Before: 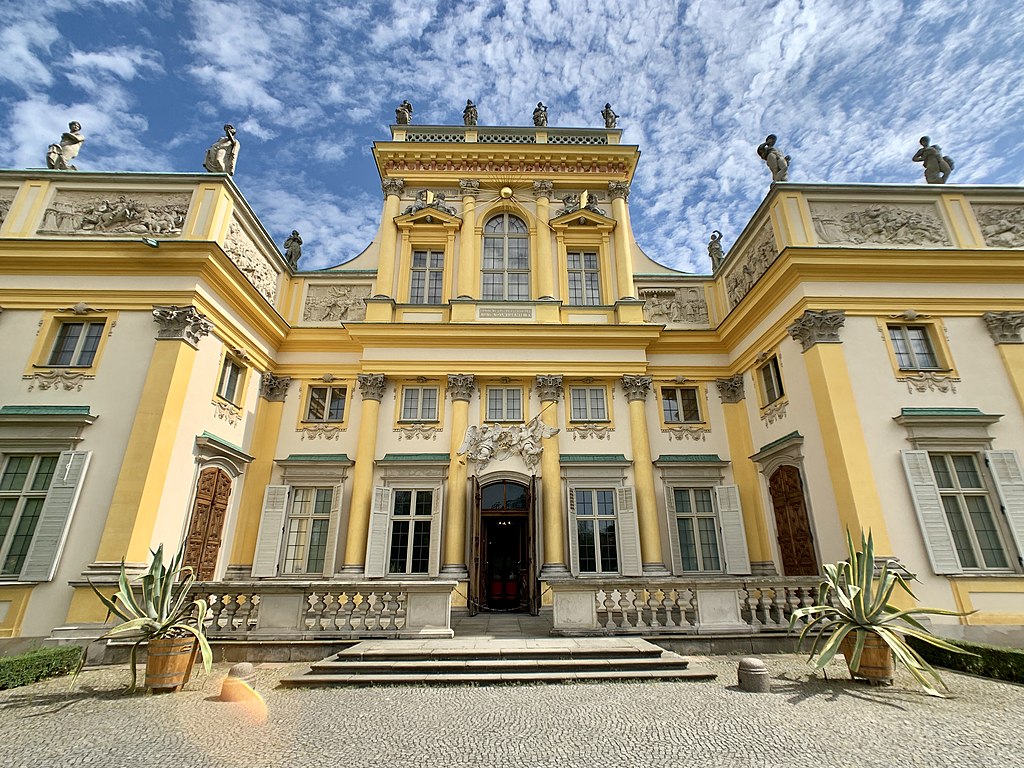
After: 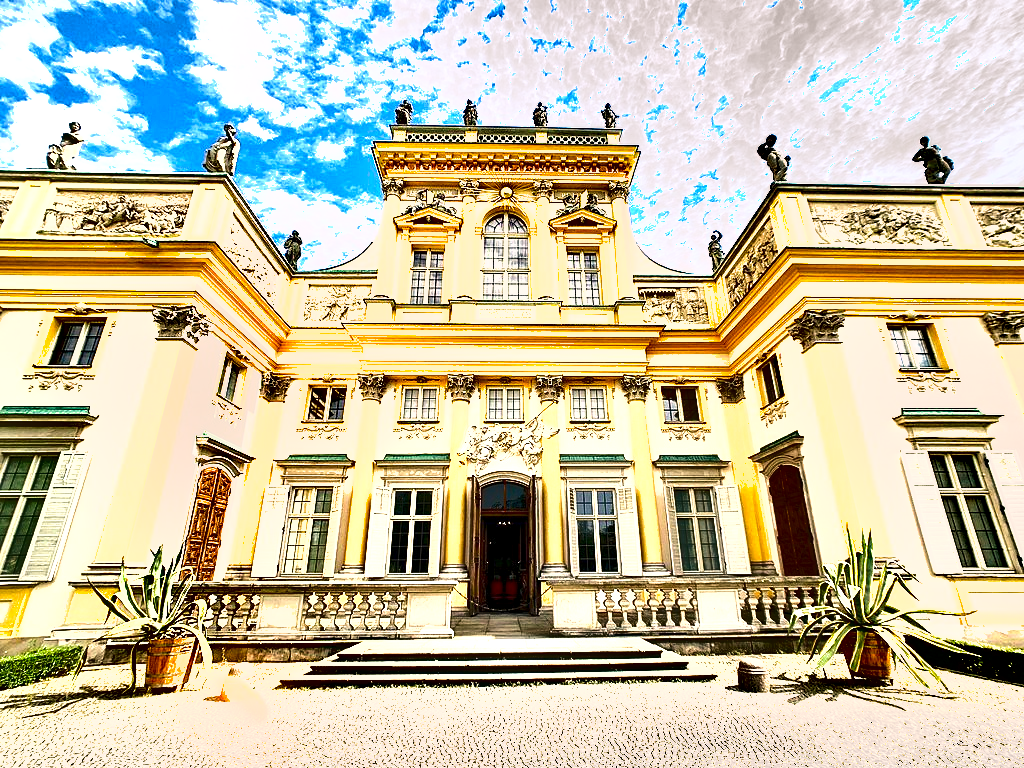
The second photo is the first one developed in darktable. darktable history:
shadows and highlights: soften with gaussian
exposure: black level correction 0.001, exposure 1.848 EV, compensate highlight preservation false
color correction: highlights a* 5.99, highlights b* 4.81
